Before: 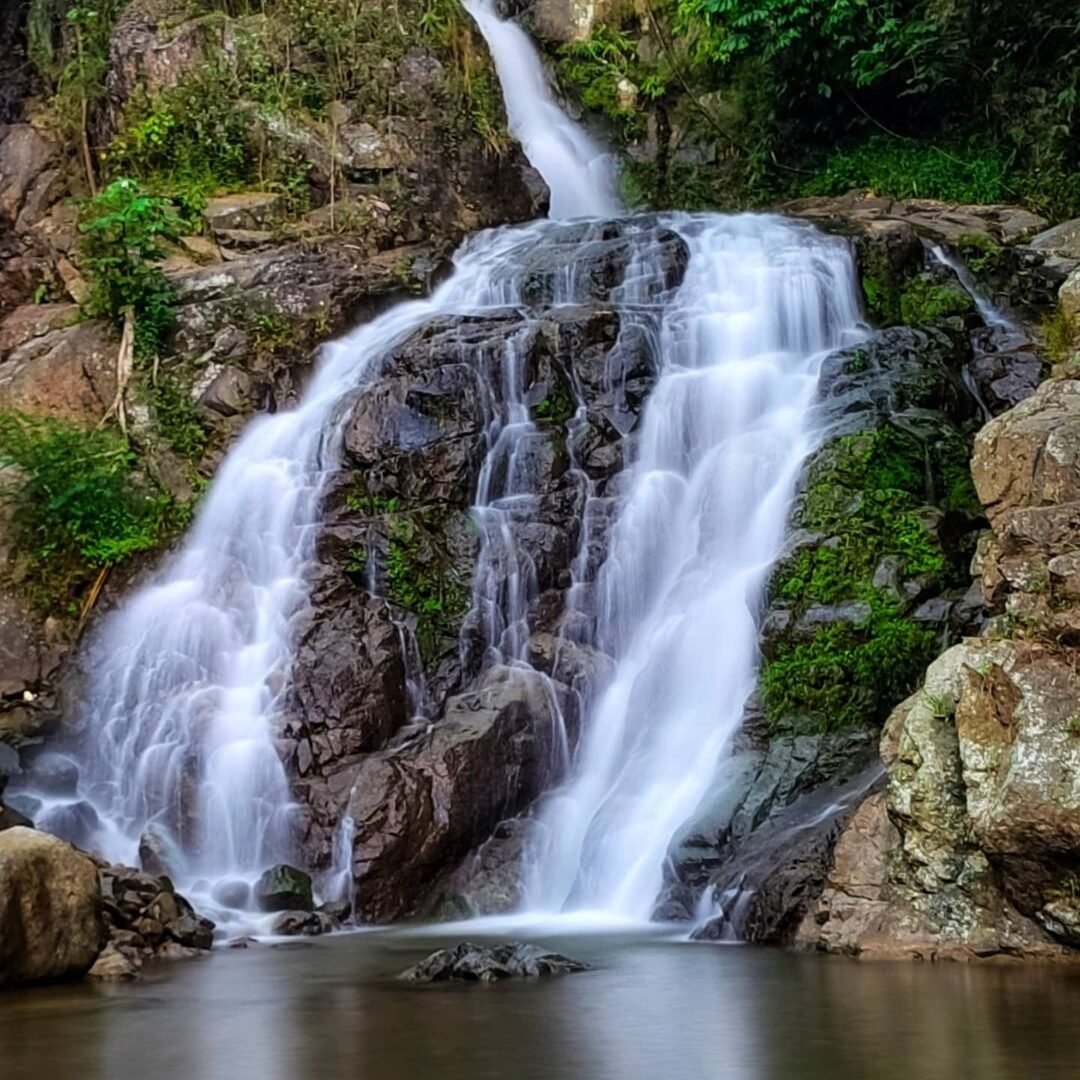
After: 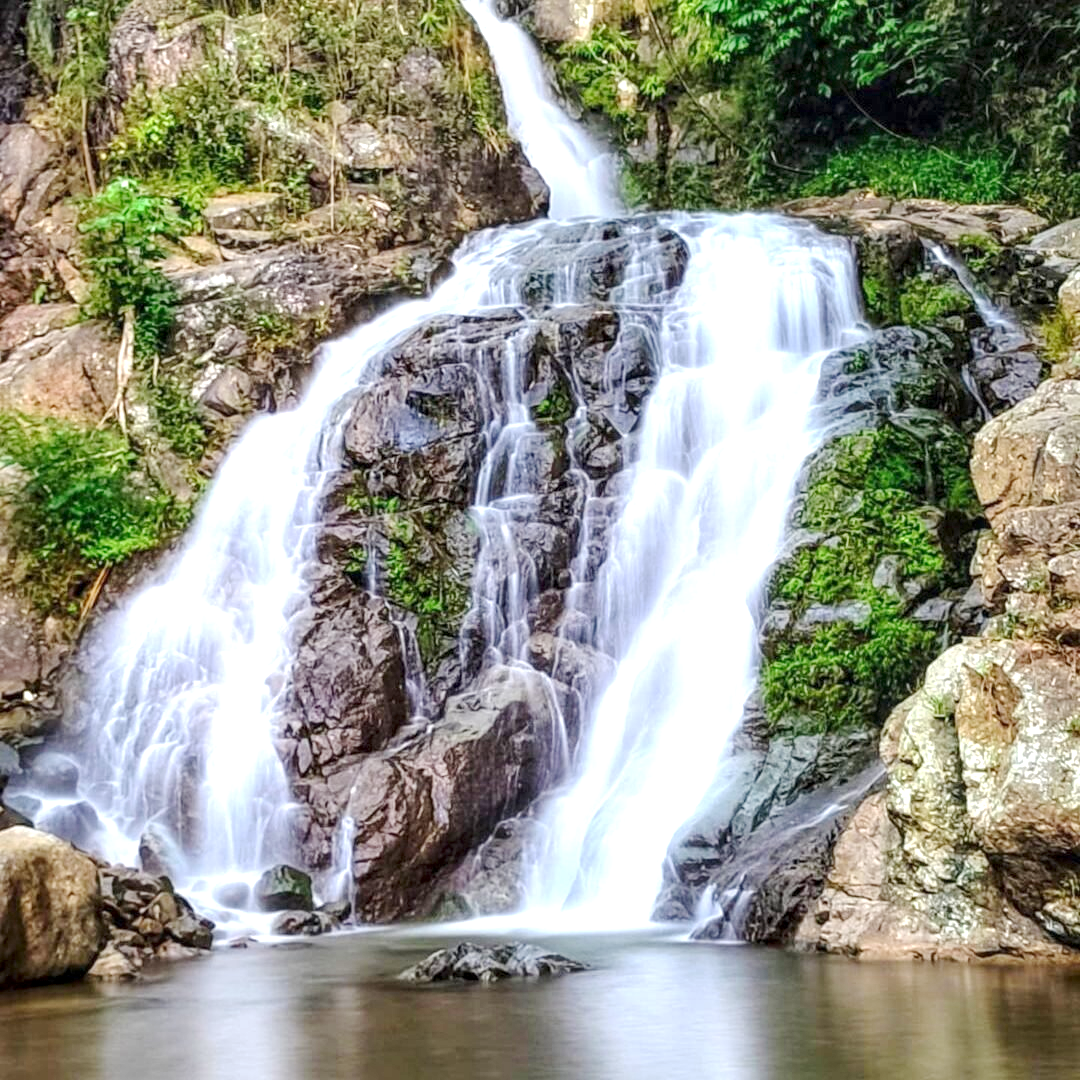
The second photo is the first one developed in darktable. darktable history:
local contrast: on, module defaults
exposure: black level correction 0, exposure 0.947 EV, compensate highlight preservation false
base curve: curves: ch0 [(0, 0) (0.158, 0.273) (0.879, 0.895) (1, 1)], preserve colors none
